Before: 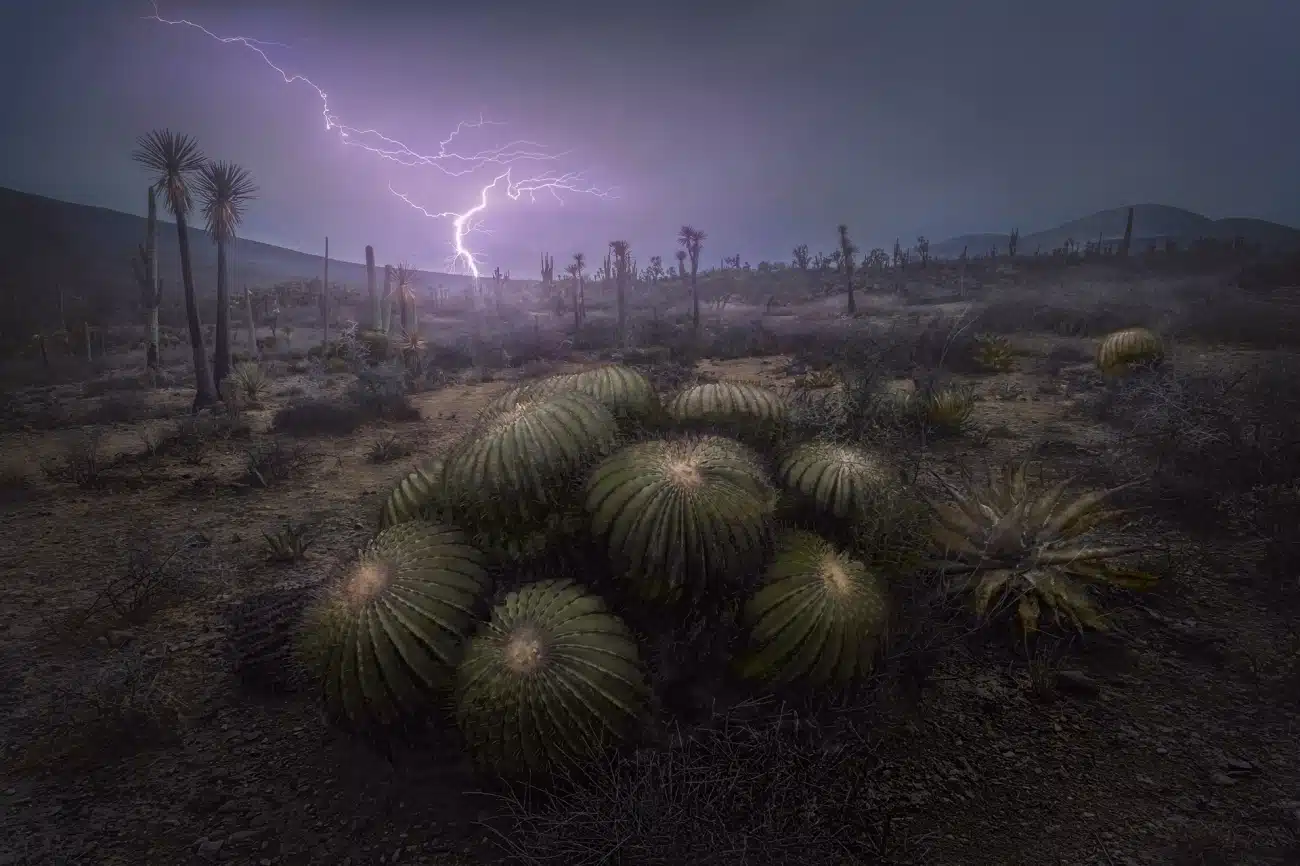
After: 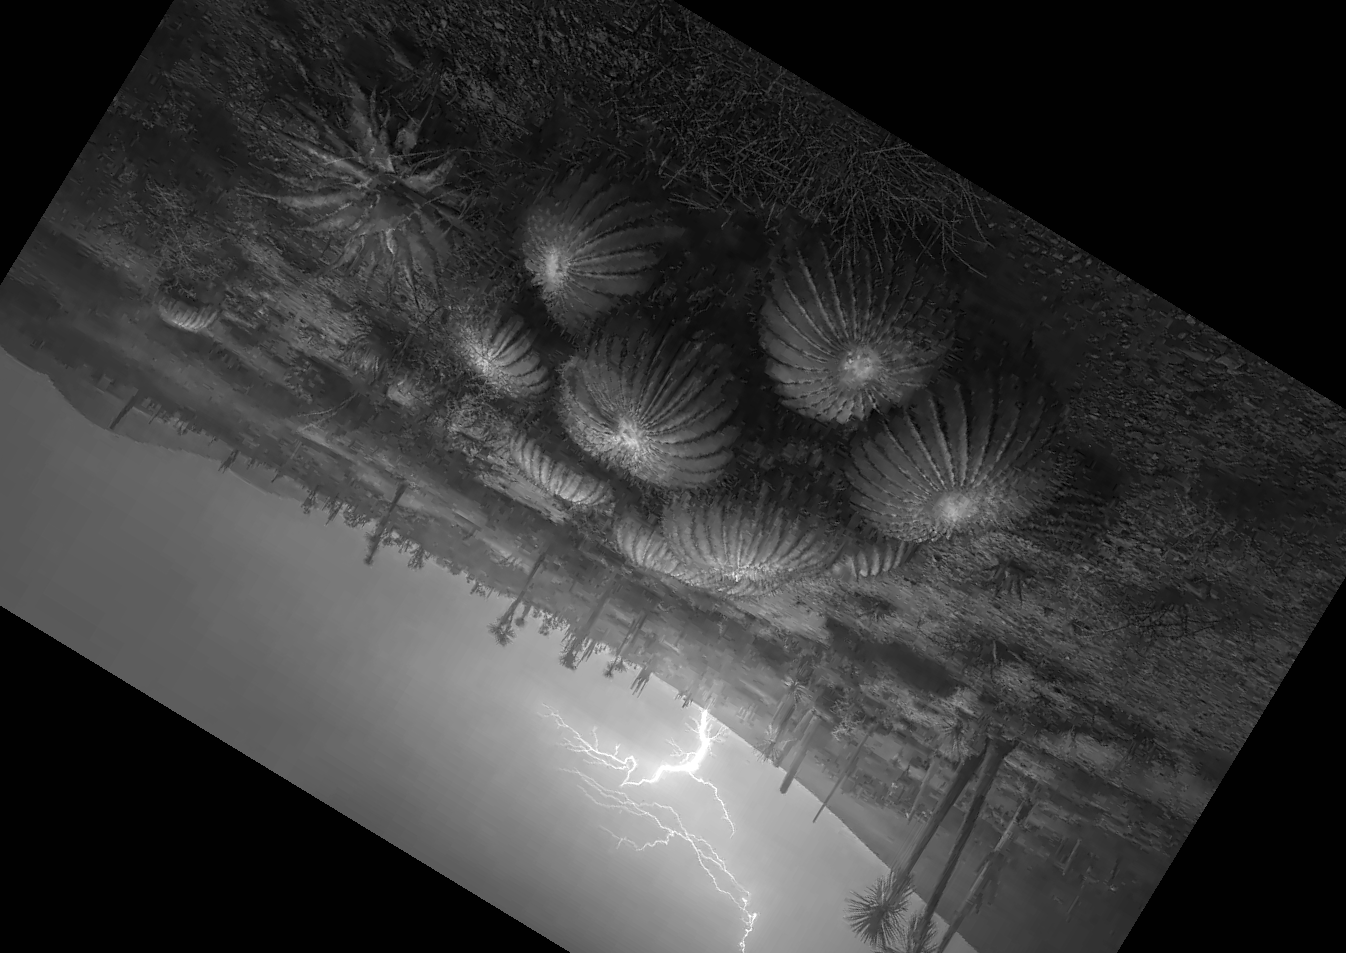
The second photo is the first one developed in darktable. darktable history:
crop and rotate: angle 148.68°, left 9.111%, top 15.603%, right 4.588%, bottom 17.041%
exposure: black level correction 0, exposure 0.7 EV, compensate exposure bias true, compensate highlight preservation false
monochrome: on, module defaults
